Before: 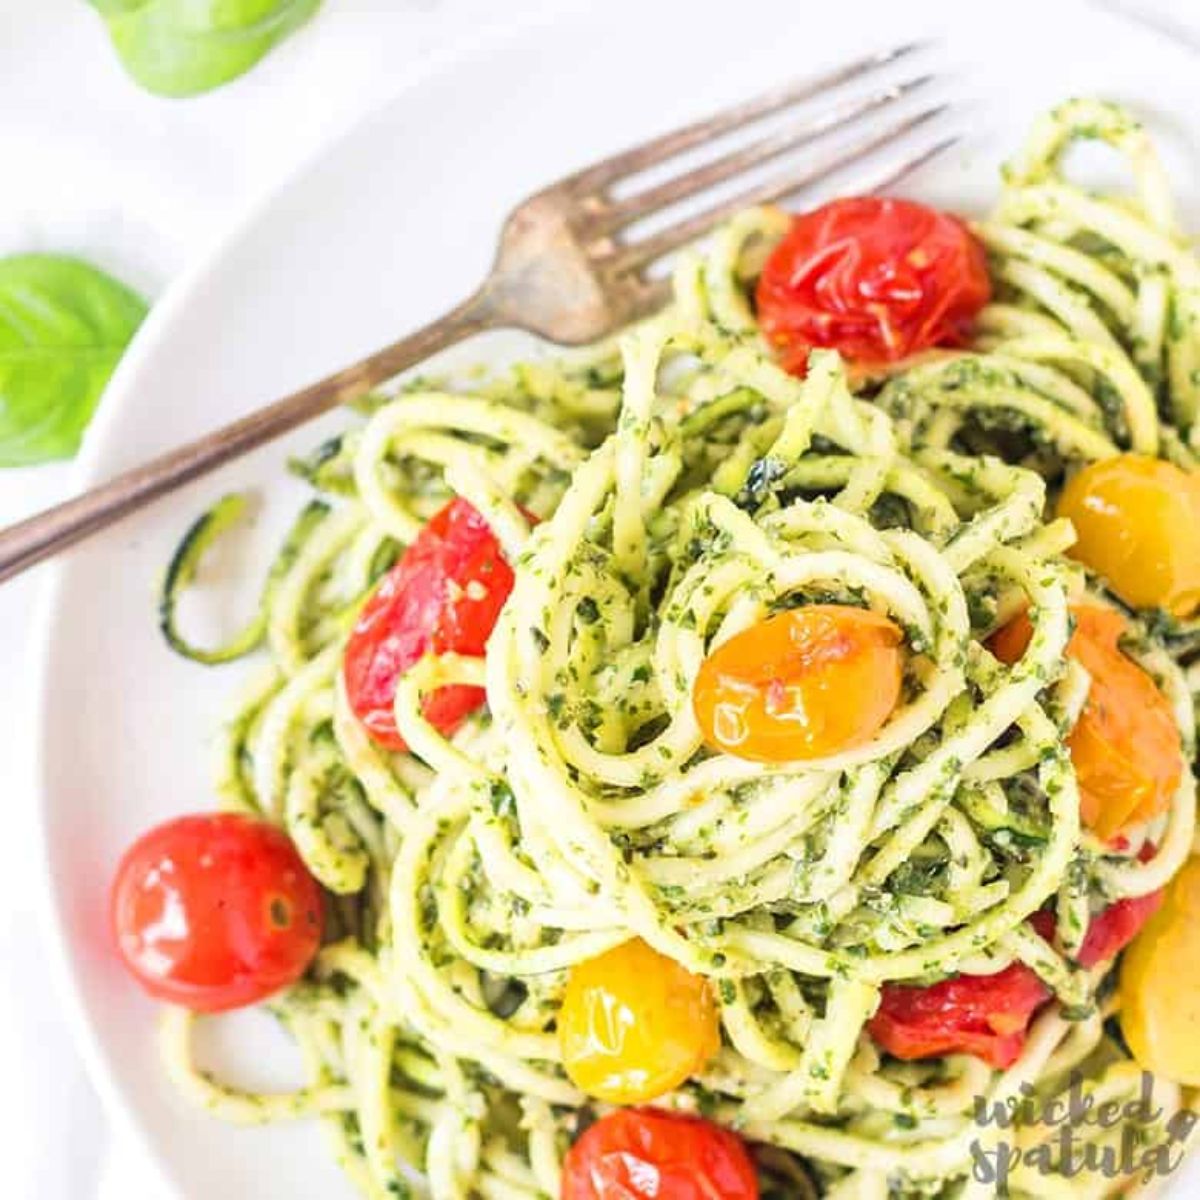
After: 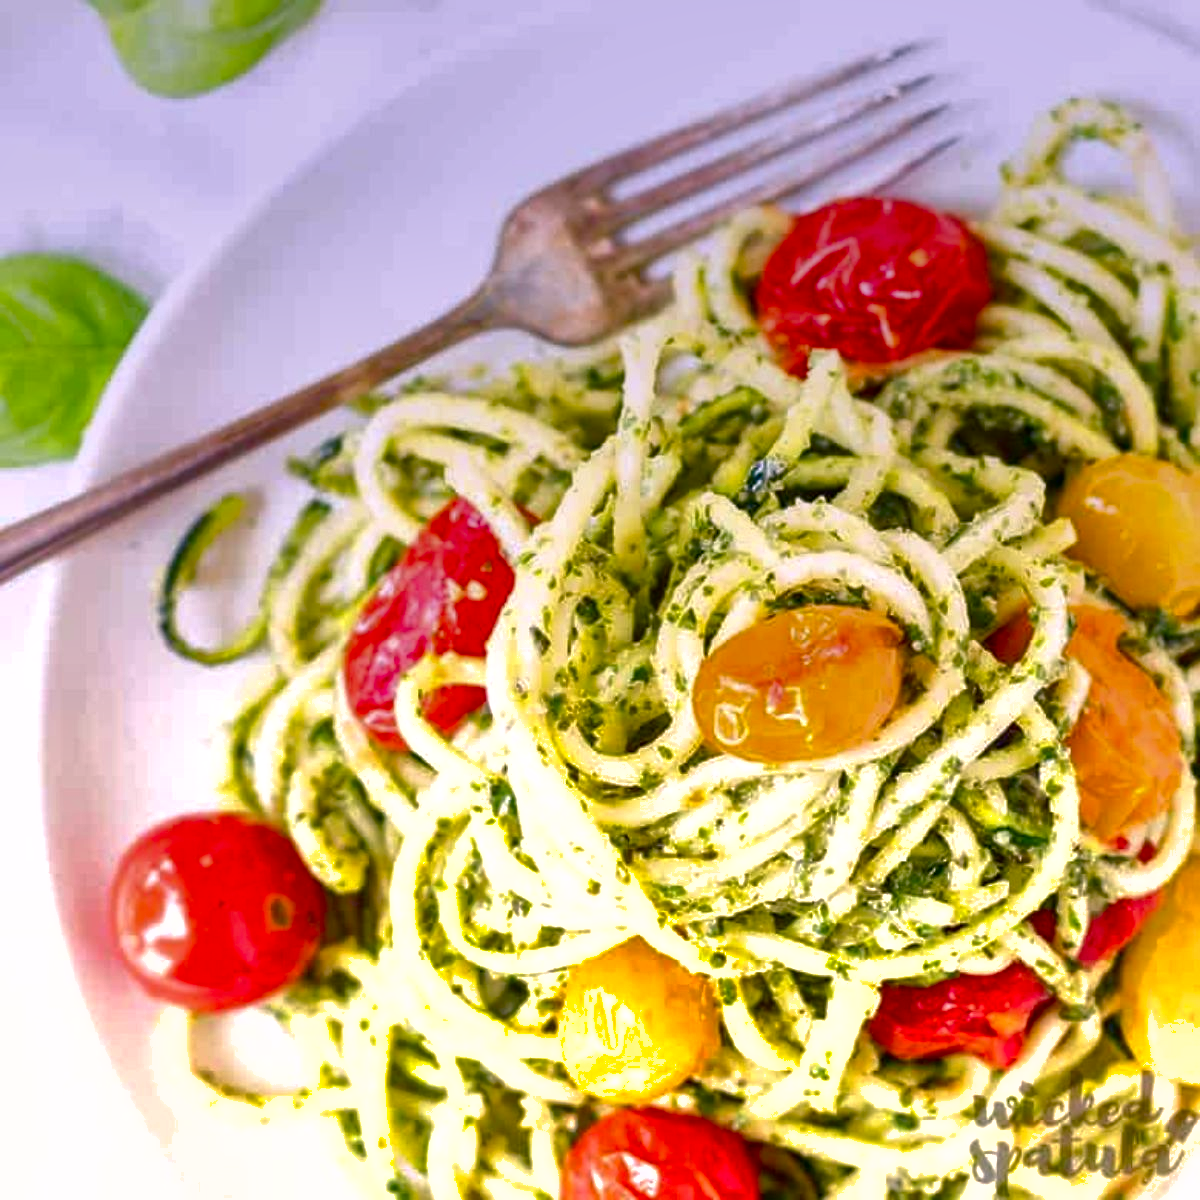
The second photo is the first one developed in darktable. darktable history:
shadows and highlights: on, module defaults
contrast brightness saturation: contrast 0.07, brightness -0.14, saturation 0.11
color balance rgb: shadows lift › chroma 1%, shadows lift › hue 217.2°, power › hue 310.8°, highlights gain › chroma 2%, highlights gain › hue 44.4°, global offset › luminance 0.25%, global offset › hue 171.6°, perceptual saturation grading › global saturation 14.09%, perceptual saturation grading › highlights -30%, perceptual saturation grading › shadows 50.67%, global vibrance 25%, contrast 20%
graduated density: hue 238.83°, saturation 50%
